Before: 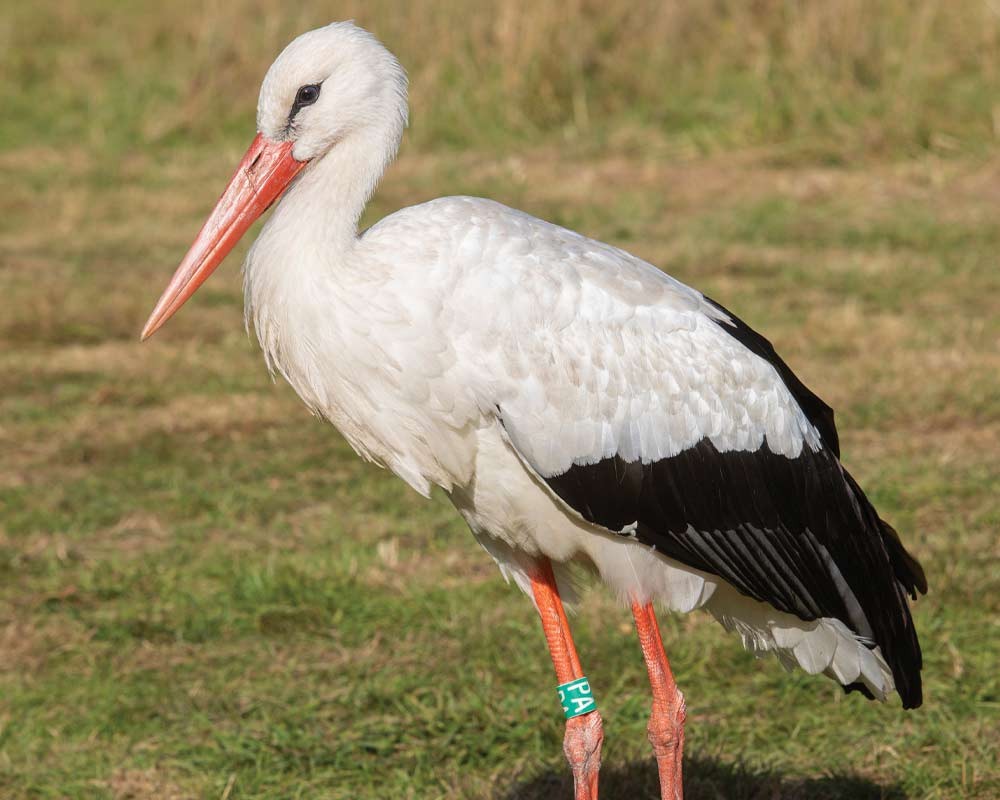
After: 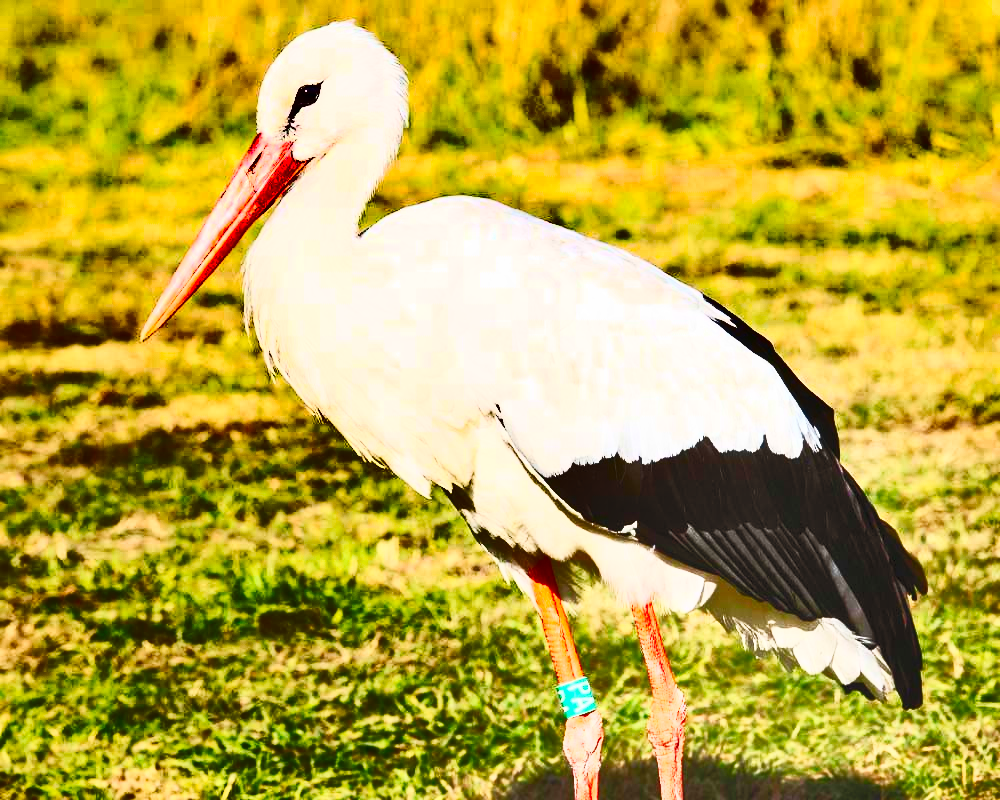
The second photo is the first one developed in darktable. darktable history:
contrast brightness saturation: contrast 1, brightness 0.987, saturation 0.981
tone curve: curves: ch0 [(0, 0) (0.739, 0.837) (1, 1)]; ch1 [(0, 0) (0.226, 0.261) (0.383, 0.397) (0.462, 0.473) (0.498, 0.502) (0.521, 0.52) (0.578, 0.57) (1, 1)]; ch2 [(0, 0) (0.438, 0.456) (0.5, 0.5) (0.547, 0.557) (0.597, 0.58) (0.629, 0.603) (1, 1)], preserve colors none
shadows and highlights: shadows 20.97, highlights -82.88, soften with gaussian
